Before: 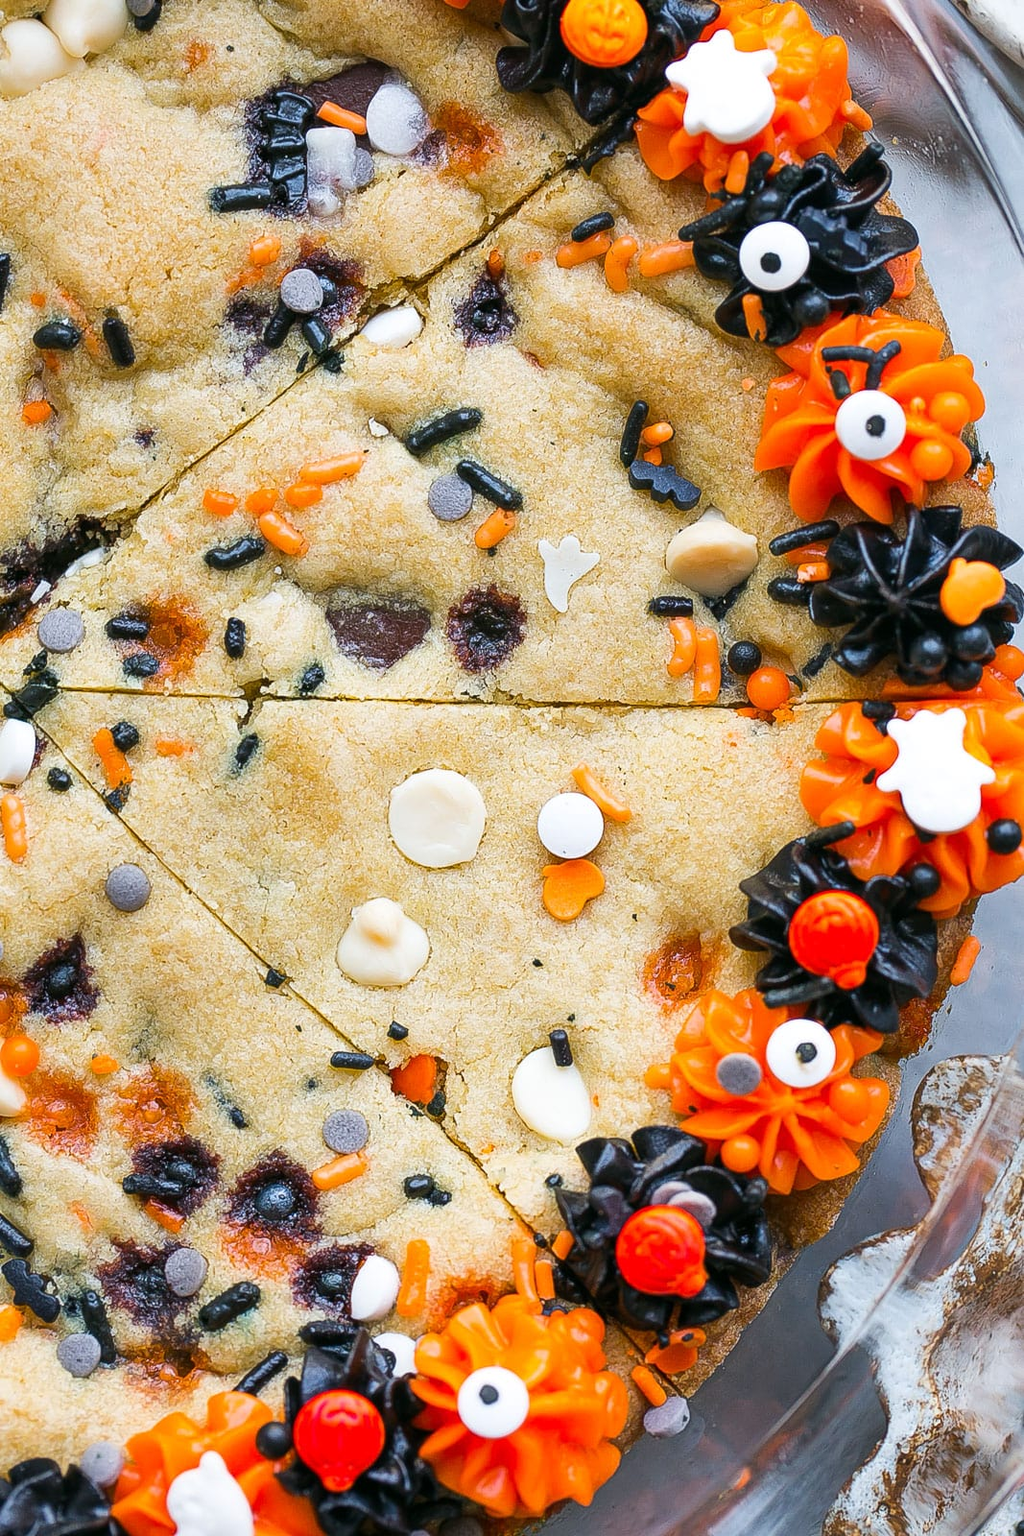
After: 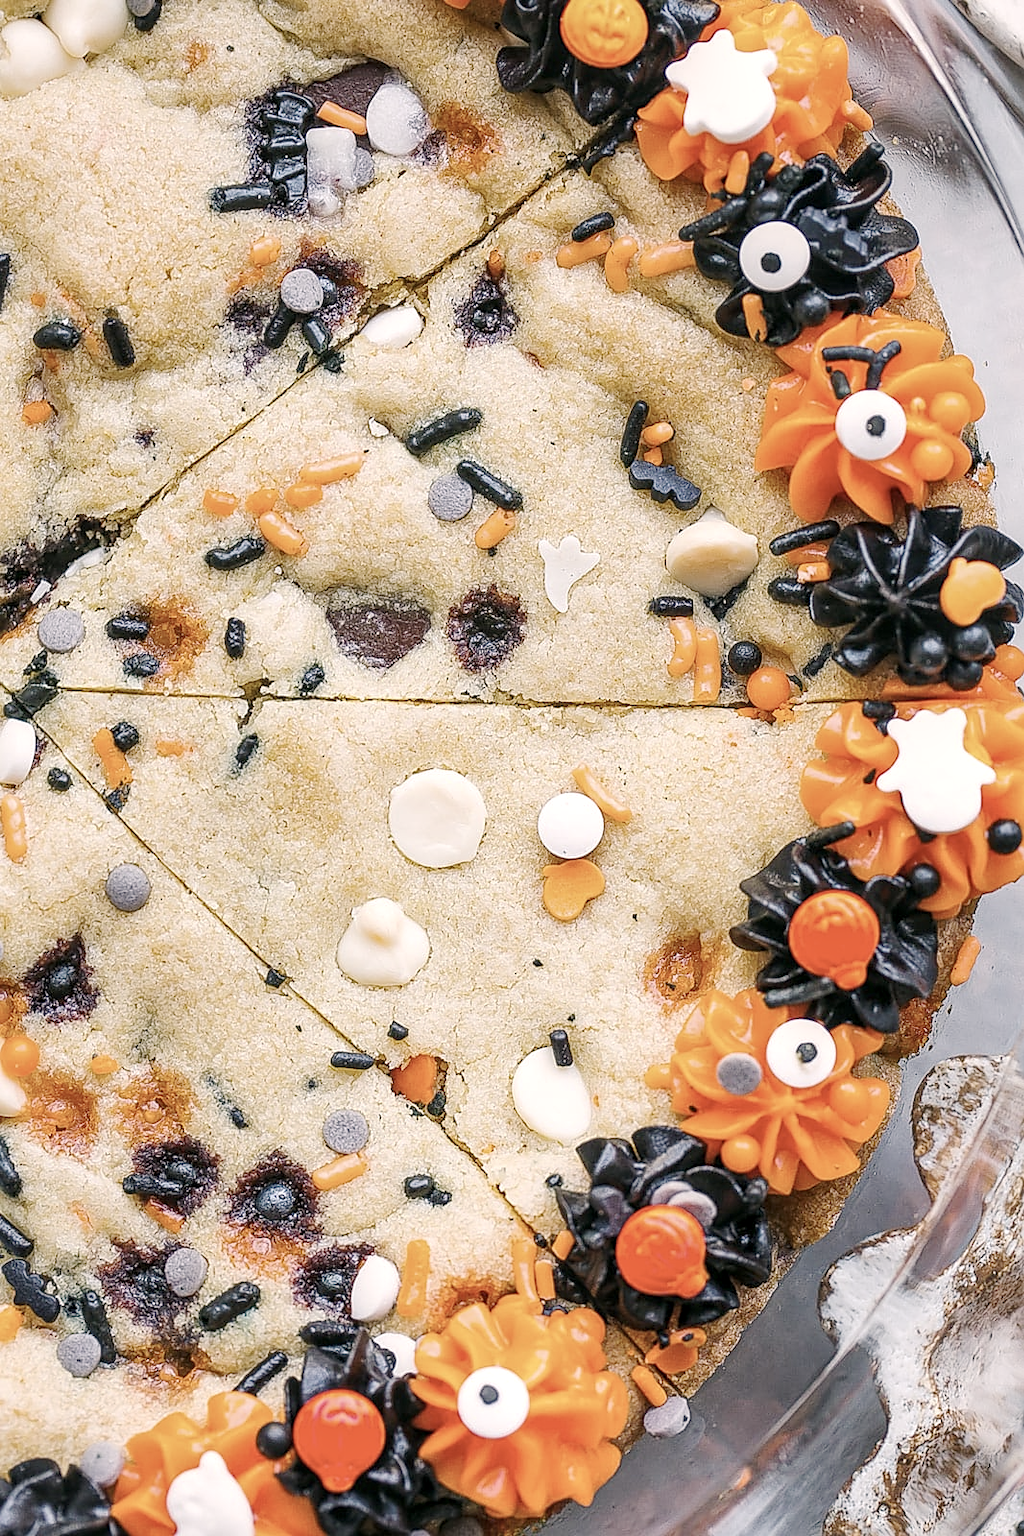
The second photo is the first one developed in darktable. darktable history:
local contrast: on, module defaults
color correction: highlights a* 5.49, highlights b* 5.25, saturation 0.657
base curve: curves: ch0 [(0, 0) (0.158, 0.273) (0.879, 0.895) (1, 1)], preserve colors none
sharpen: radius 1.9, amount 0.395, threshold 1.491
